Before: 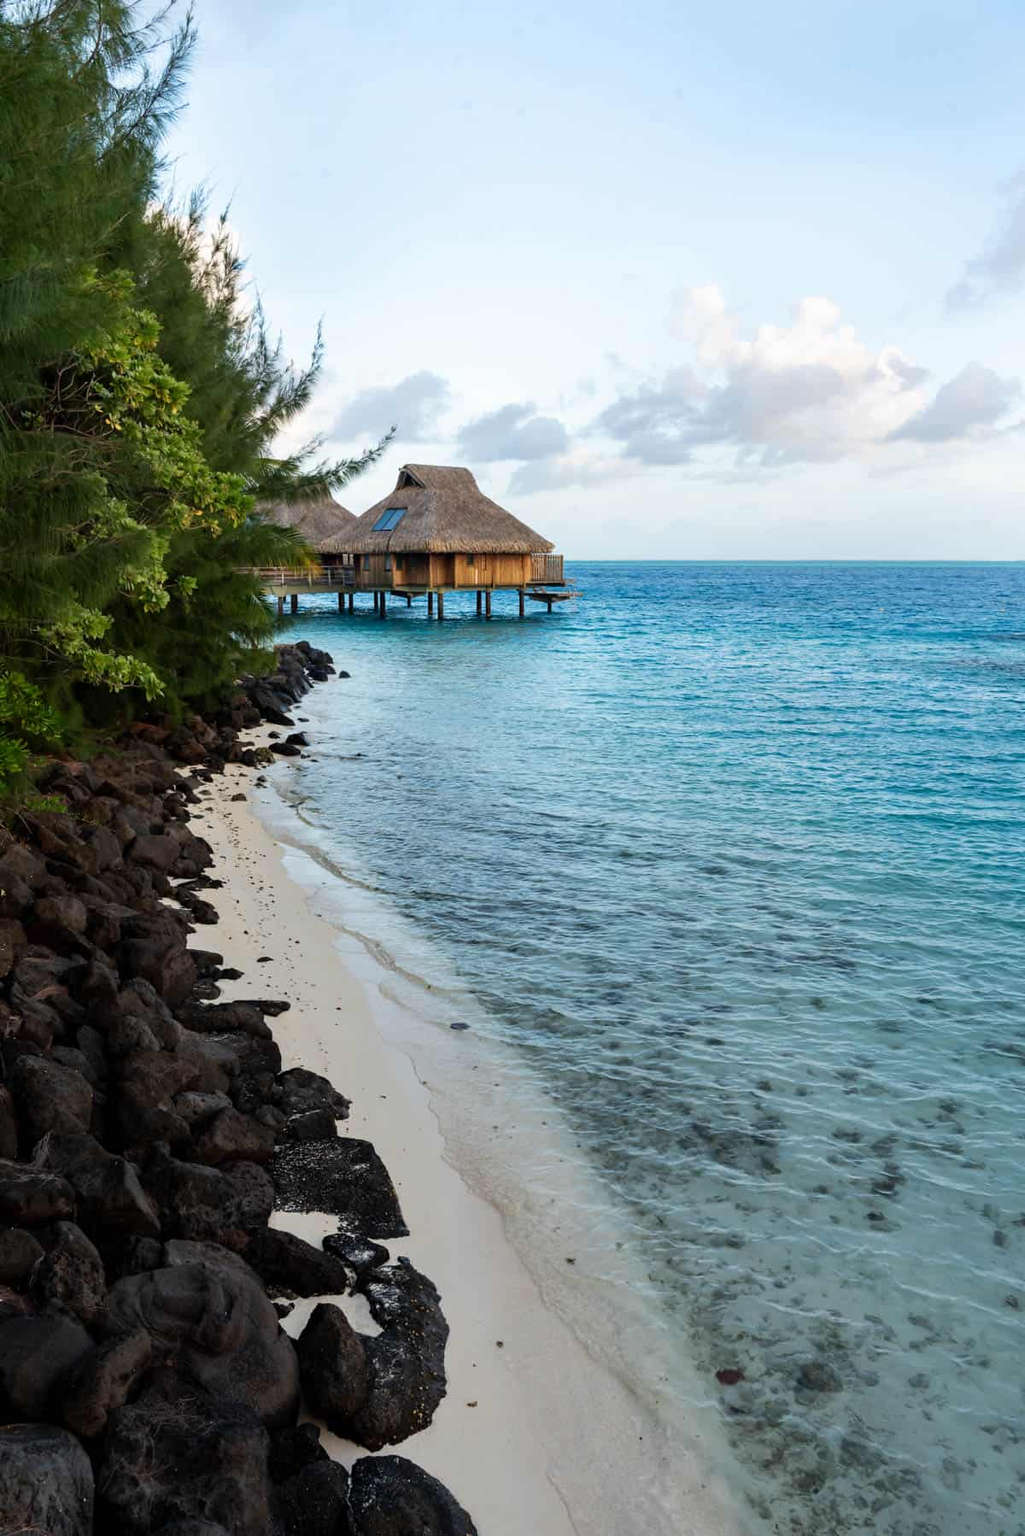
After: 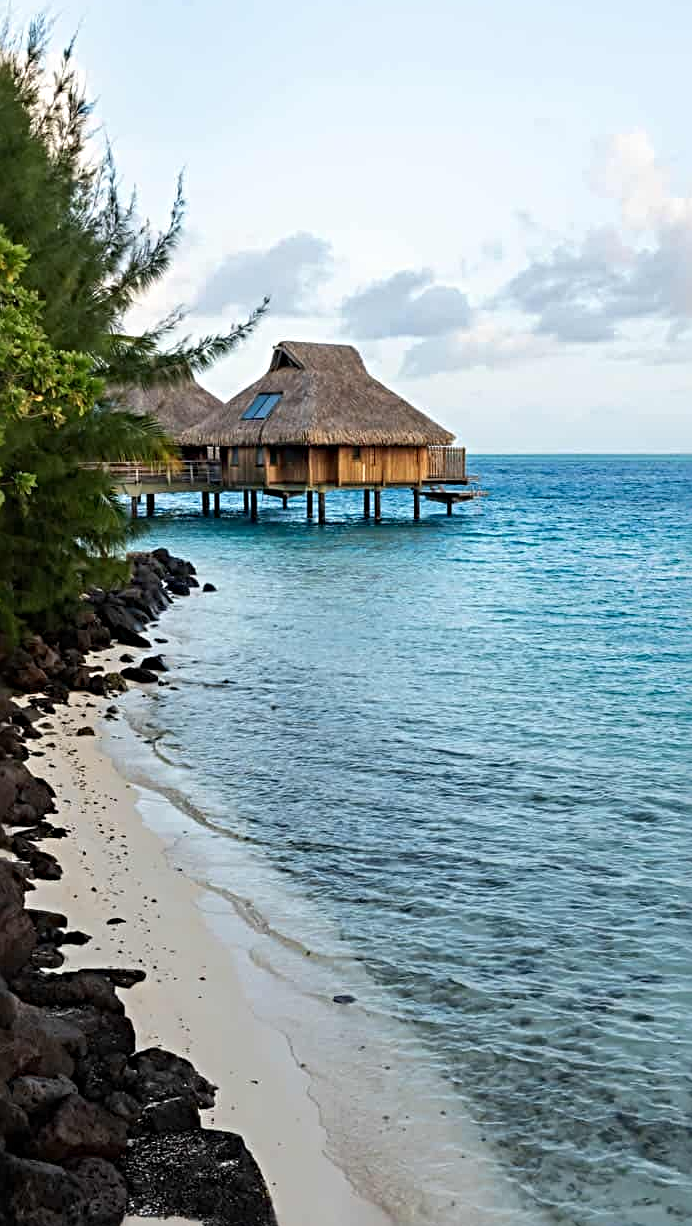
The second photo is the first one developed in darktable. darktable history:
sharpen: radius 4.865
crop: left 16.199%, top 11.247%, right 26.118%, bottom 20.528%
